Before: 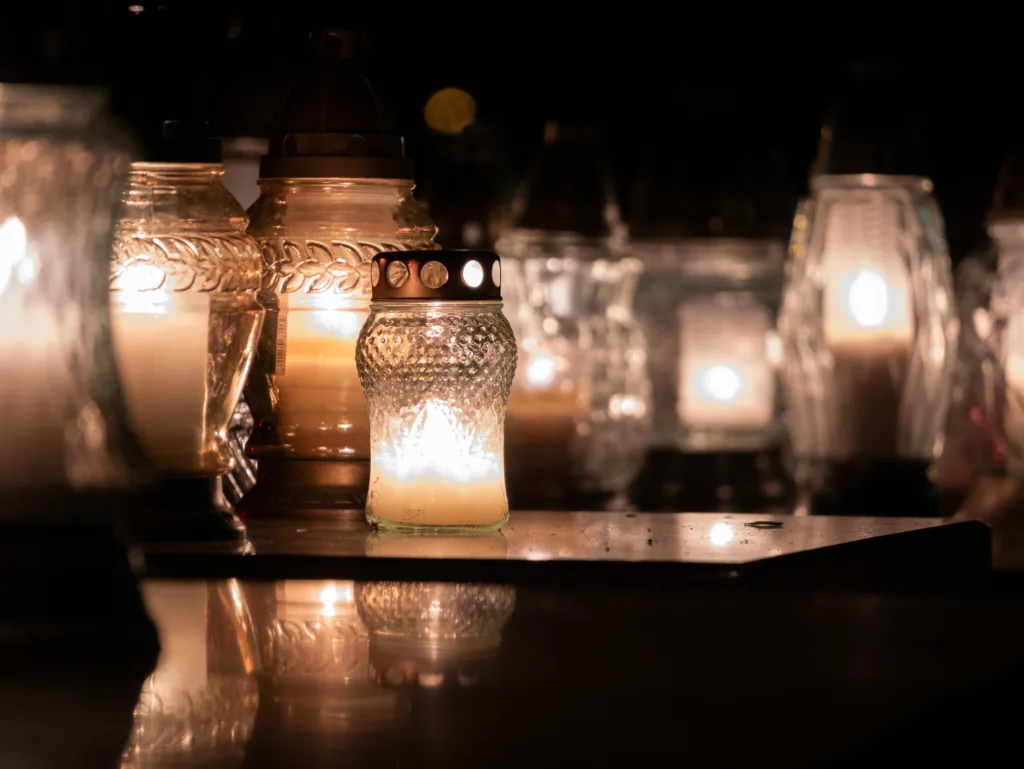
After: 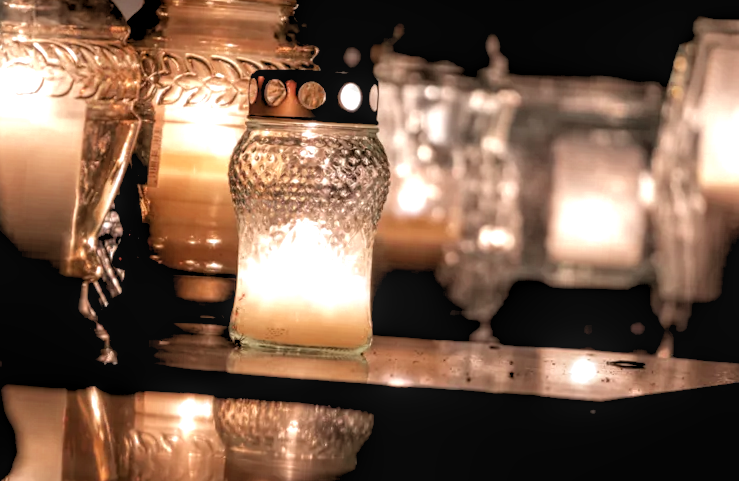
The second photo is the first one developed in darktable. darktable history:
local contrast: on, module defaults
exposure: black level correction 0, exposure 0.6 EV, compensate highlight preservation false
crop and rotate: angle -3.37°, left 9.79%, top 20.73%, right 12.42%, bottom 11.82%
rgb levels: levels [[0.029, 0.461, 0.922], [0, 0.5, 1], [0, 0.5, 1]]
shadows and highlights: shadows -40.15, highlights 62.88, soften with gaussian
color zones: curves: ch0 [(0, 0.5) (0.125, 0.4) (0.25, 0.5) (0.375, 0.4) (0.5, 0.4) (0.625, 0.35) (0.75, 0.35) (0.875, 0.5)]; ch1 [(0, 0.35) (0.125, 0.45) (0.25, 0.35) (0.375, 0.35) (0.5, 0.35) (0.625, 0.35) (0.75, 0.45) (0.875, 0.35)]; ch2 [(0, 0.6) (0.125, 0.5) (0.25, 0.5) (0.375, 0.6) (0.5, 0.6) (0.625, 0.5) (0.75, 0.5) (0.875, 0.5)]
